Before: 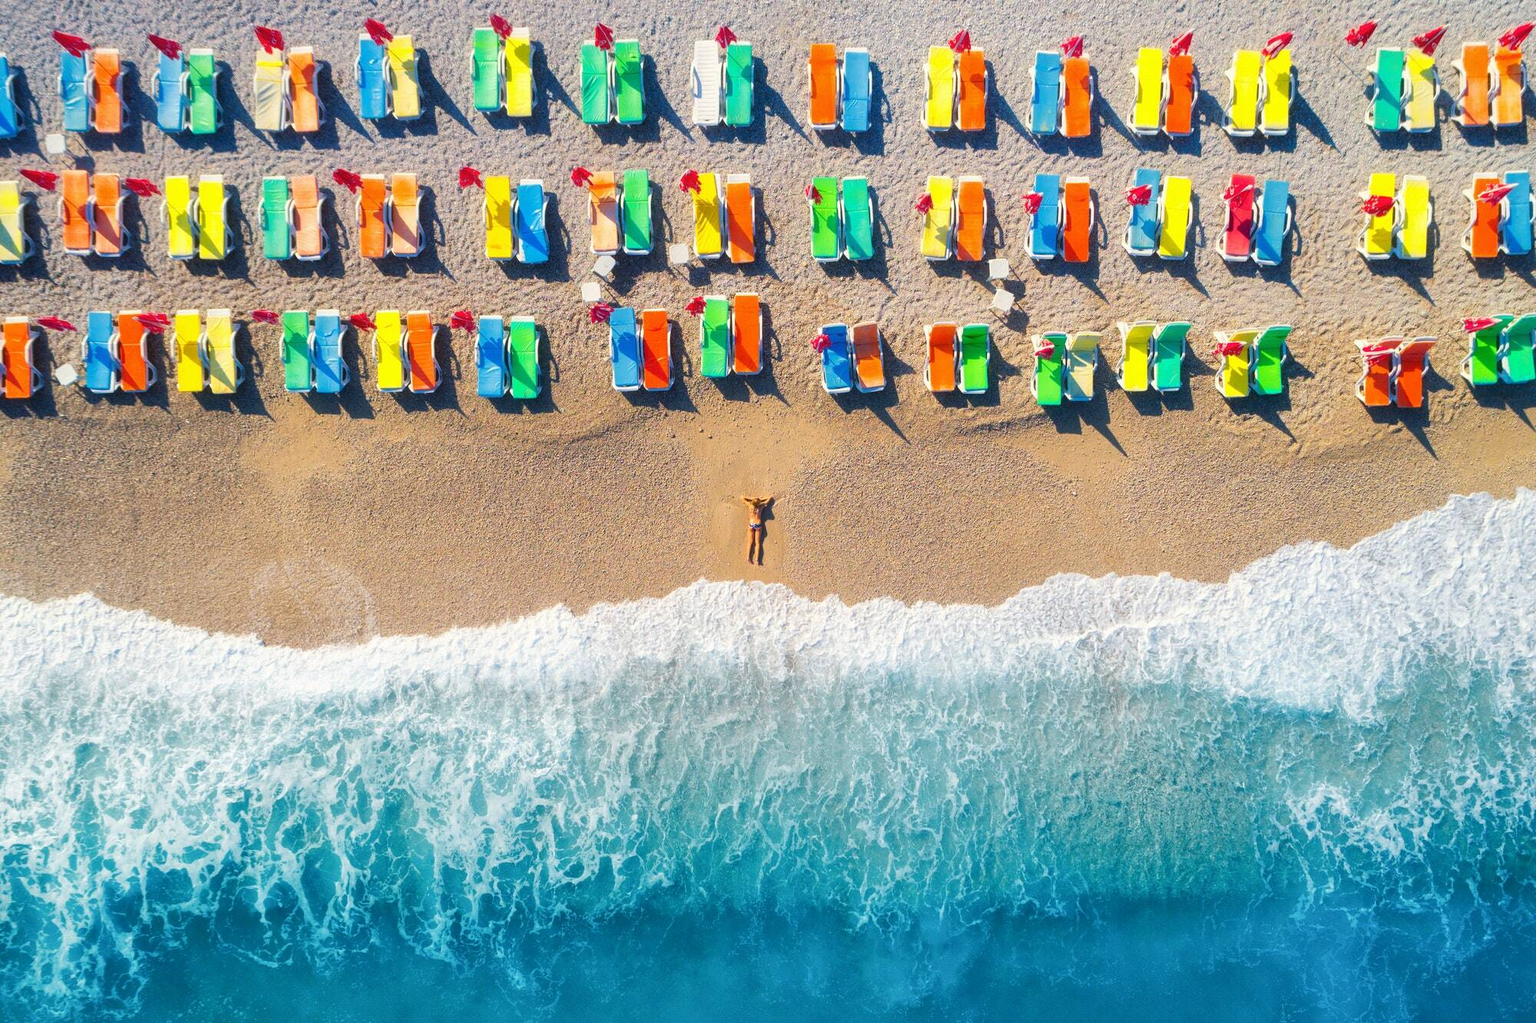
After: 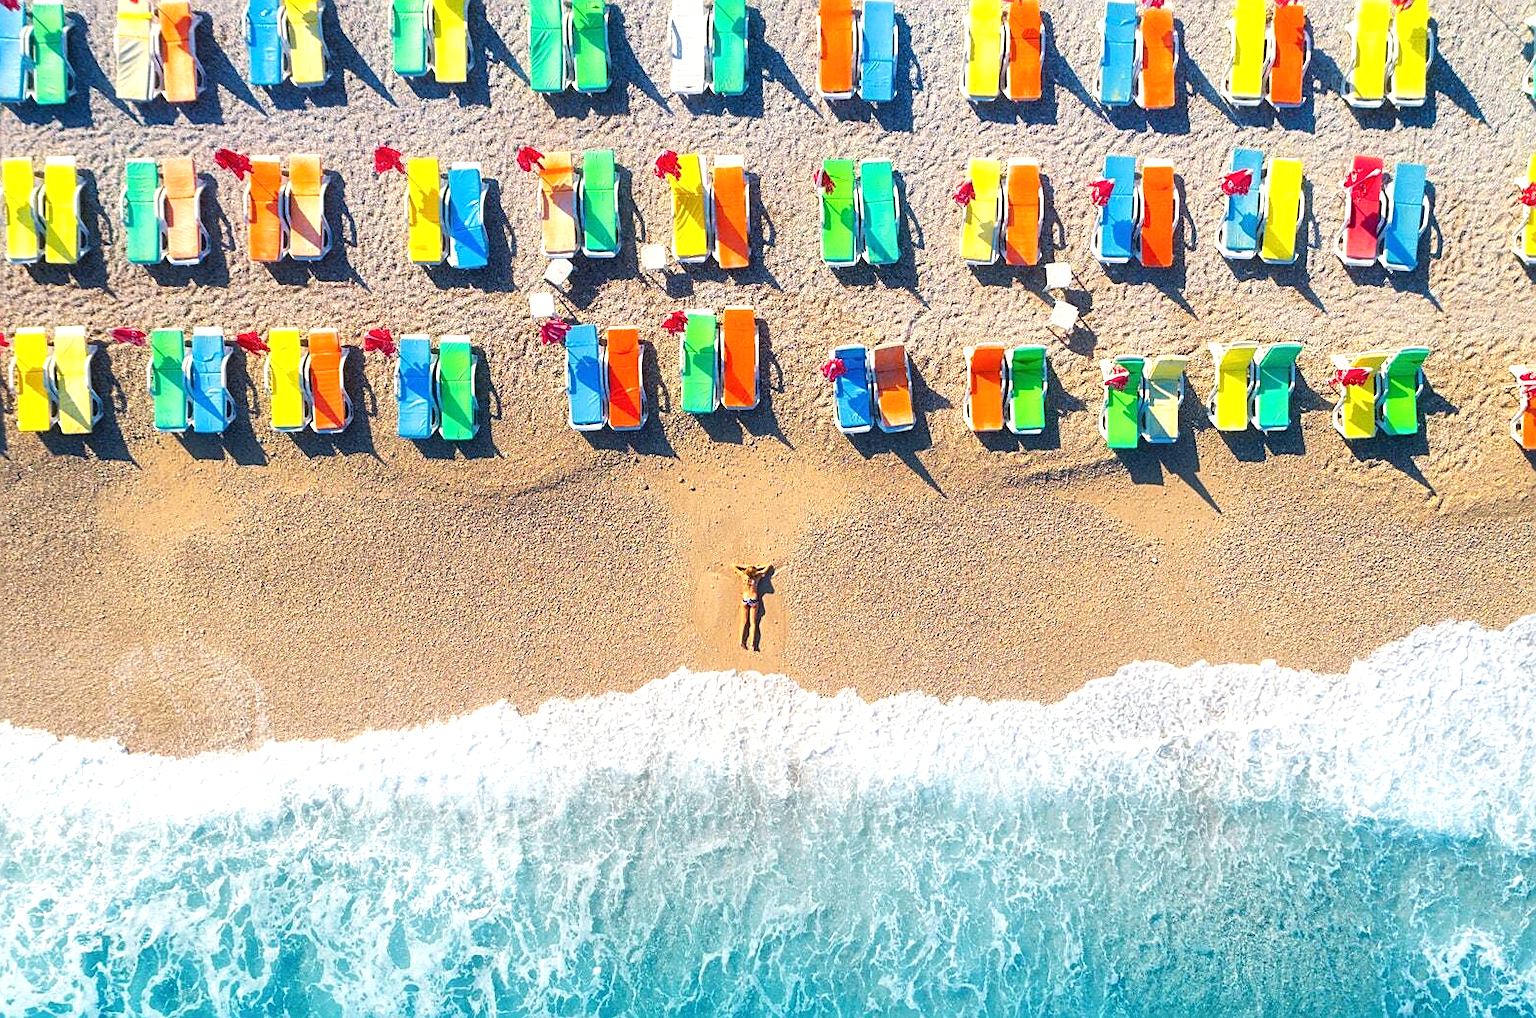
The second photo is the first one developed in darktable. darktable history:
crop and rotate: left 10.691%, top 5.044%, right 10.372%, bottom 16.392%
sharpen: on, module defaults
tone equalizer: -8 EV -0.425 EV, -7 EV -0.381 EV, -6 EV -0.365 EV, -5 EV -0.233 EV, -3 EV 0.227 EV, -2 EV 0.326 EV, -1 EV 0.385 EV, +0 EV 0.417 EV
levels: mode automatic, levels [0.129, 0.519, 0.867]
